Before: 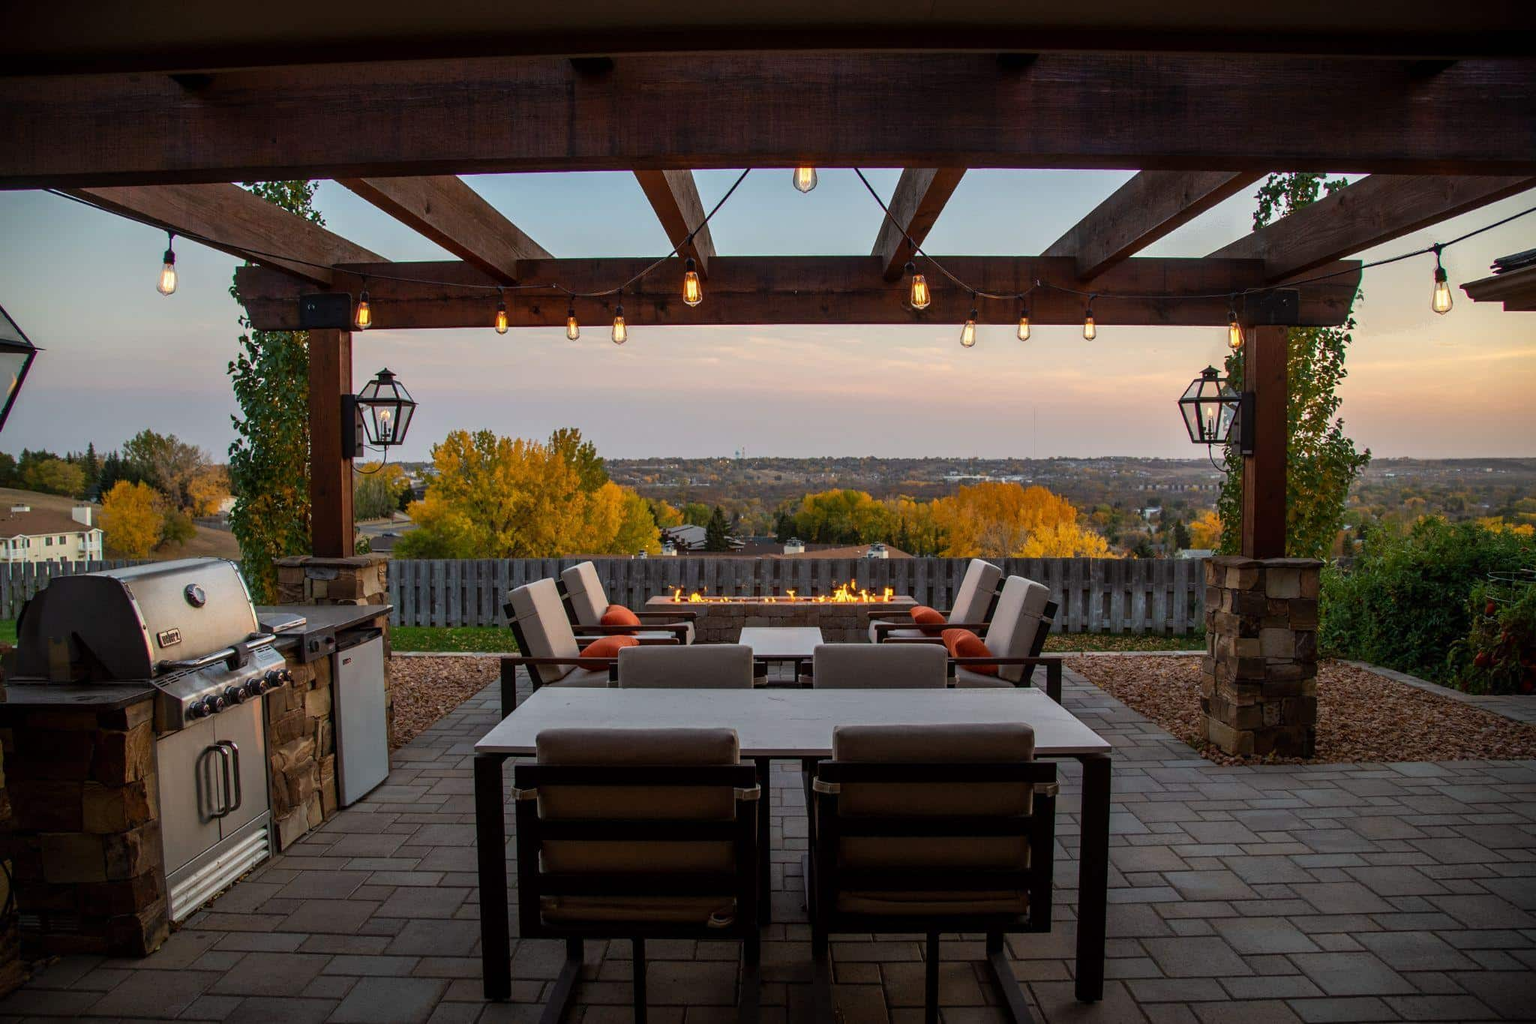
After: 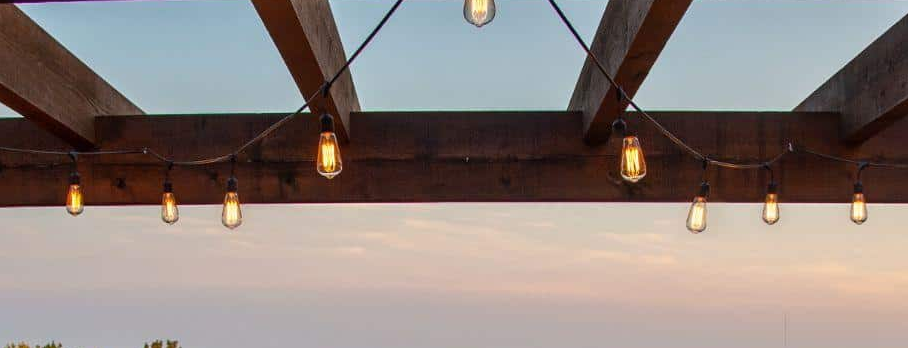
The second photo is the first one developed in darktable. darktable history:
crop: left 29.033%, top 16.852%, right 26.585%, bottom 57.612%
